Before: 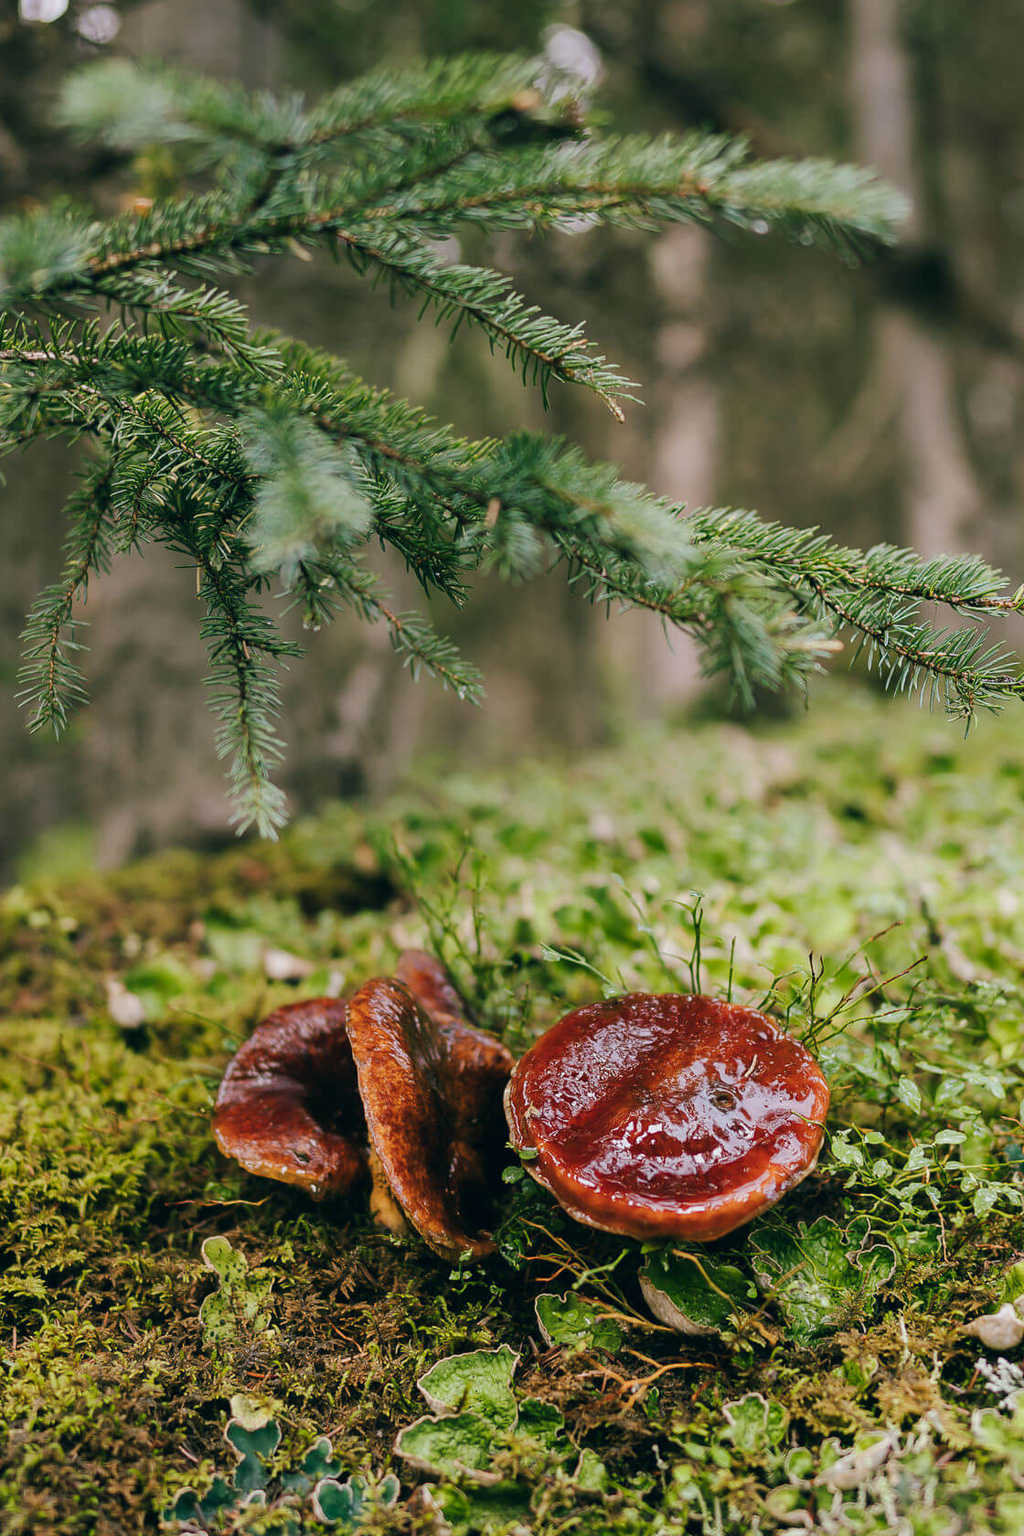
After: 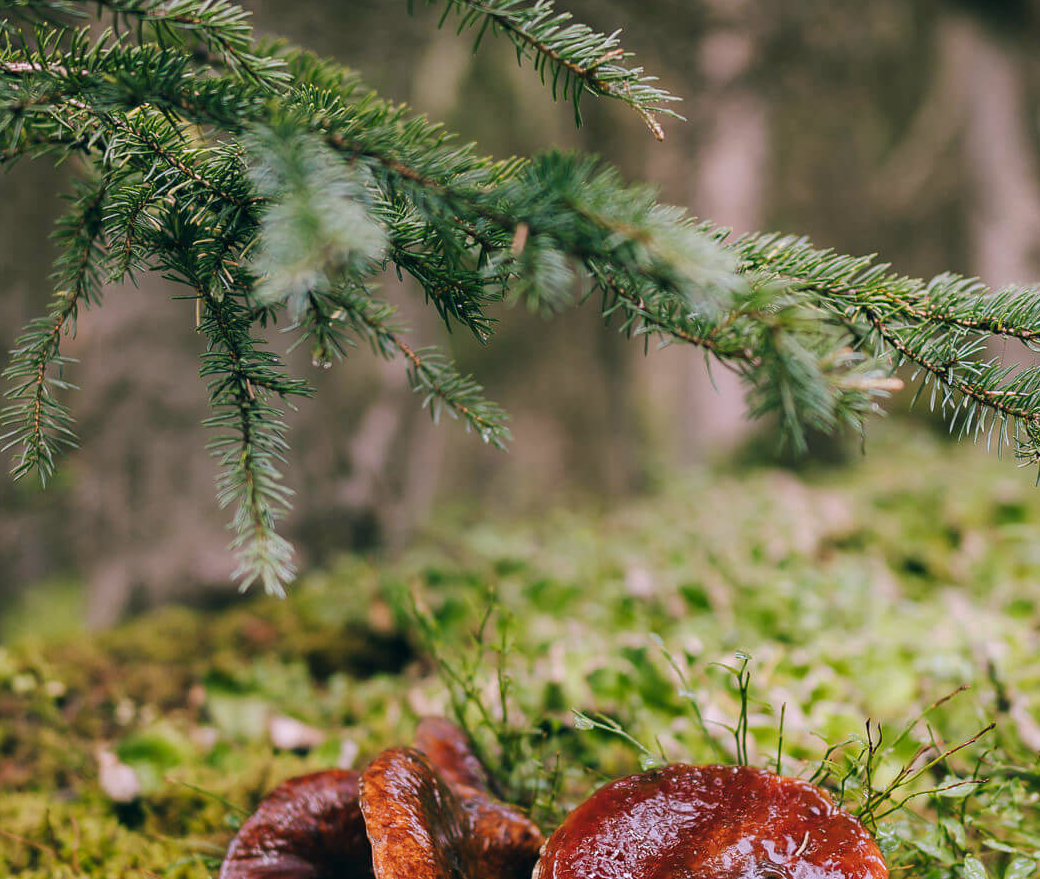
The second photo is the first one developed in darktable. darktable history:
crop: left 1.744%, top 19.225%, right 5.069%, bottom 28.357%
white balance: red 1.05, blue 1.072
